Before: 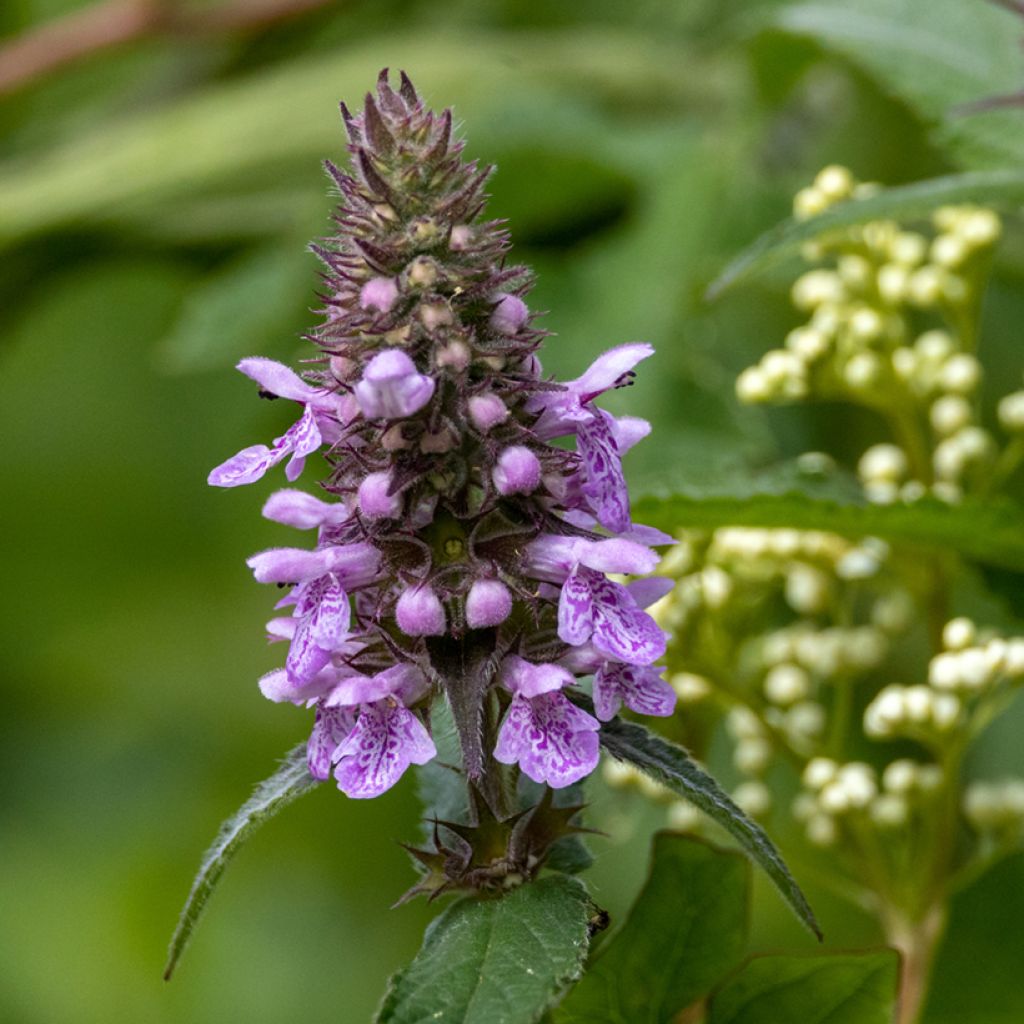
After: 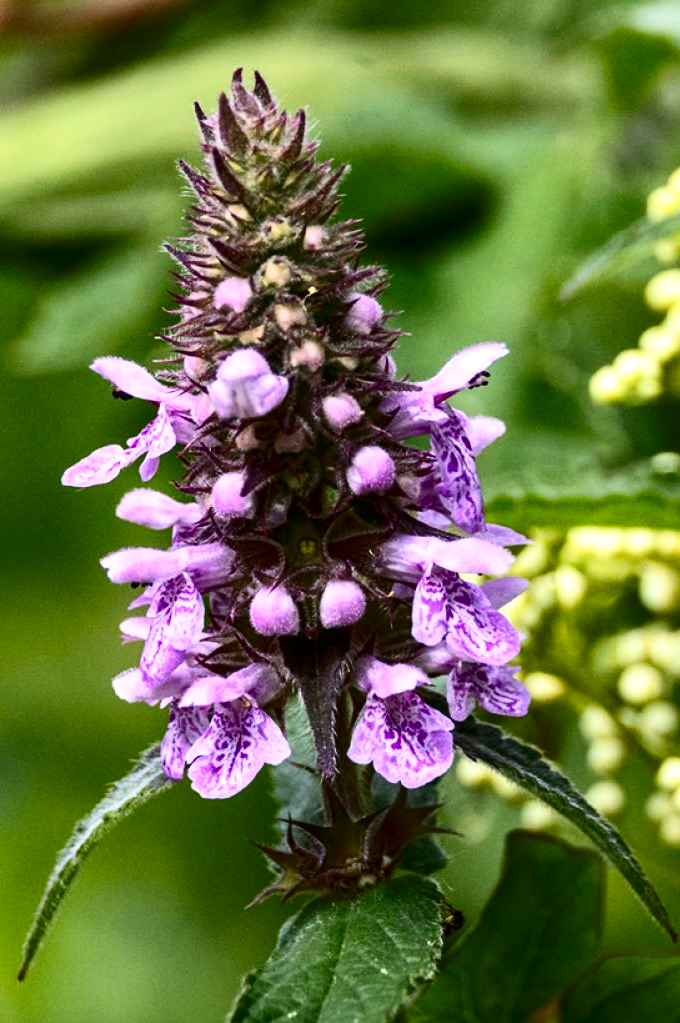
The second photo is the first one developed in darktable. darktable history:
crop and rotate: left 14.32%, right 19.214%
contrast brightness saturation: contrast 0.335, brightness -0.082, saturation 0.166
exposure: black level correction 0, exposure 0.499 EV, compensate highlight preservation false
